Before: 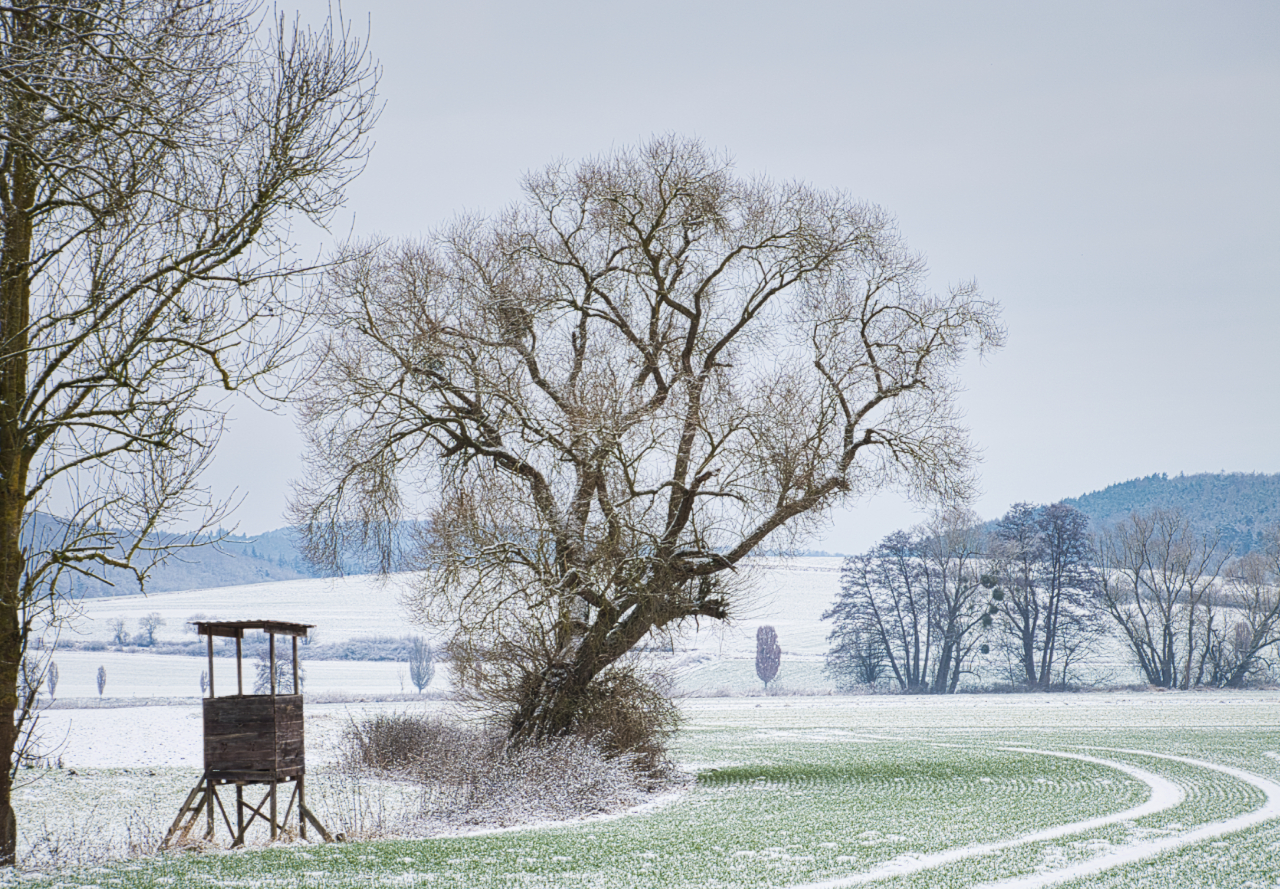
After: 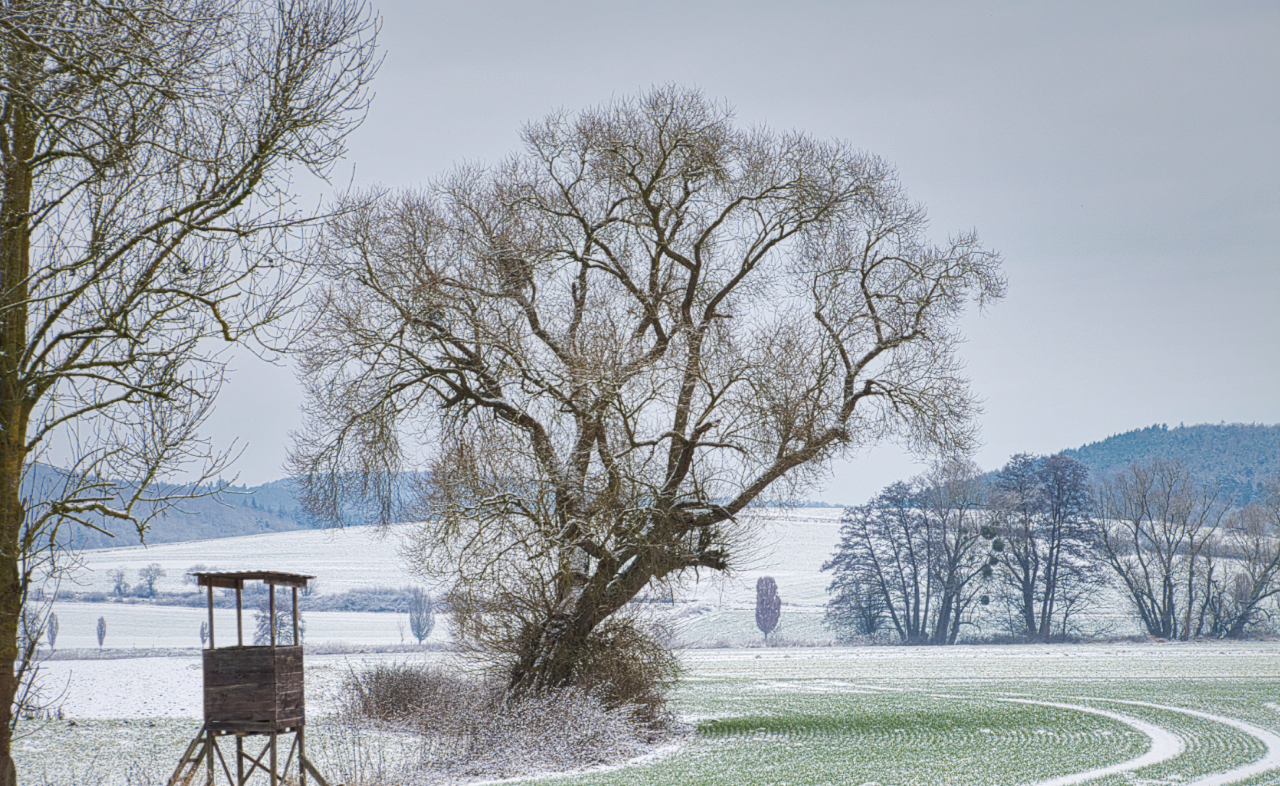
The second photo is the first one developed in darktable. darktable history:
local contrast: highlights 107%, shadows 103%, detail 119%, midtone range 0.2
shadows and highlights: on, module defaults
crop and rotate: top 5.577%, bottom 5.915%
